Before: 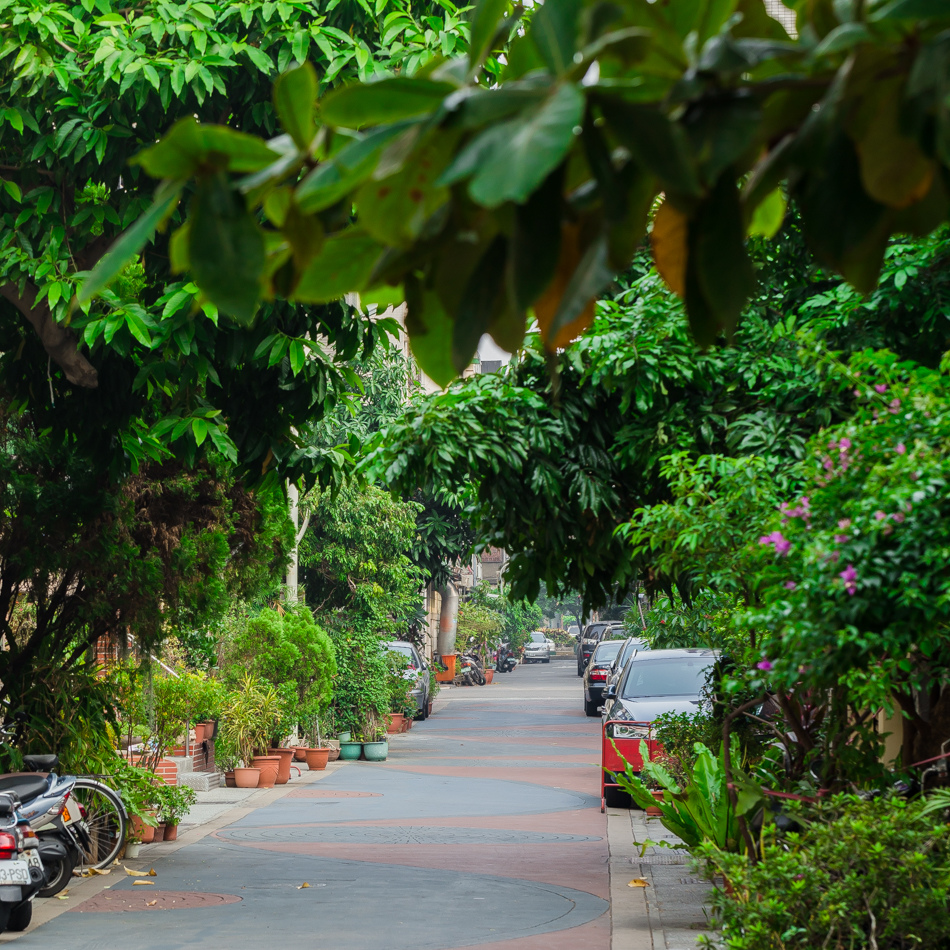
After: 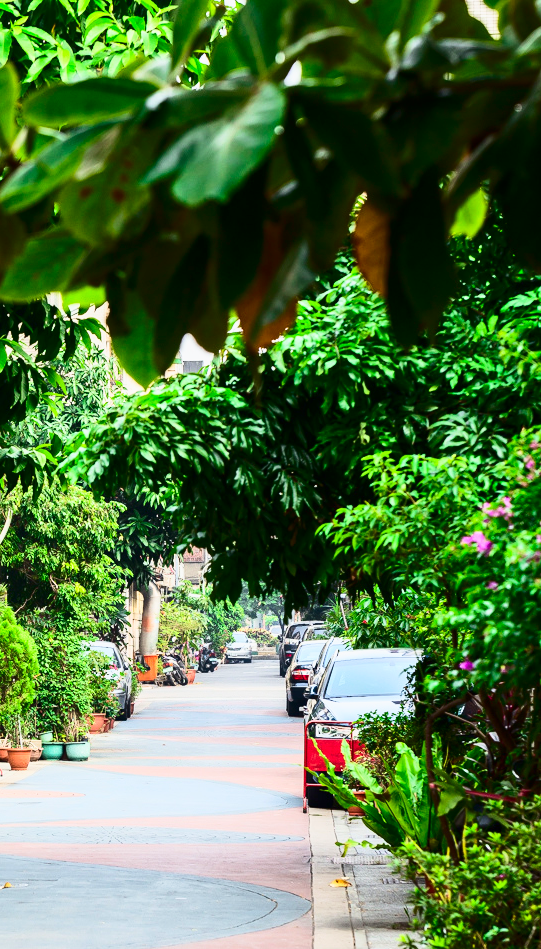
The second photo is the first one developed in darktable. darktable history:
contrast brightness saturation: contrast 0.411, brightness 0.051, saturation 0.249
crop: left 31.431%, top 0.01%, right 11.562%
base curve: curves: ch0 [(0, 0) (0.088, 0.125) (0.176, 0.251) (0.354, 0.501) (0.613, 0.749) (1, 0.877)], preserve colors none
